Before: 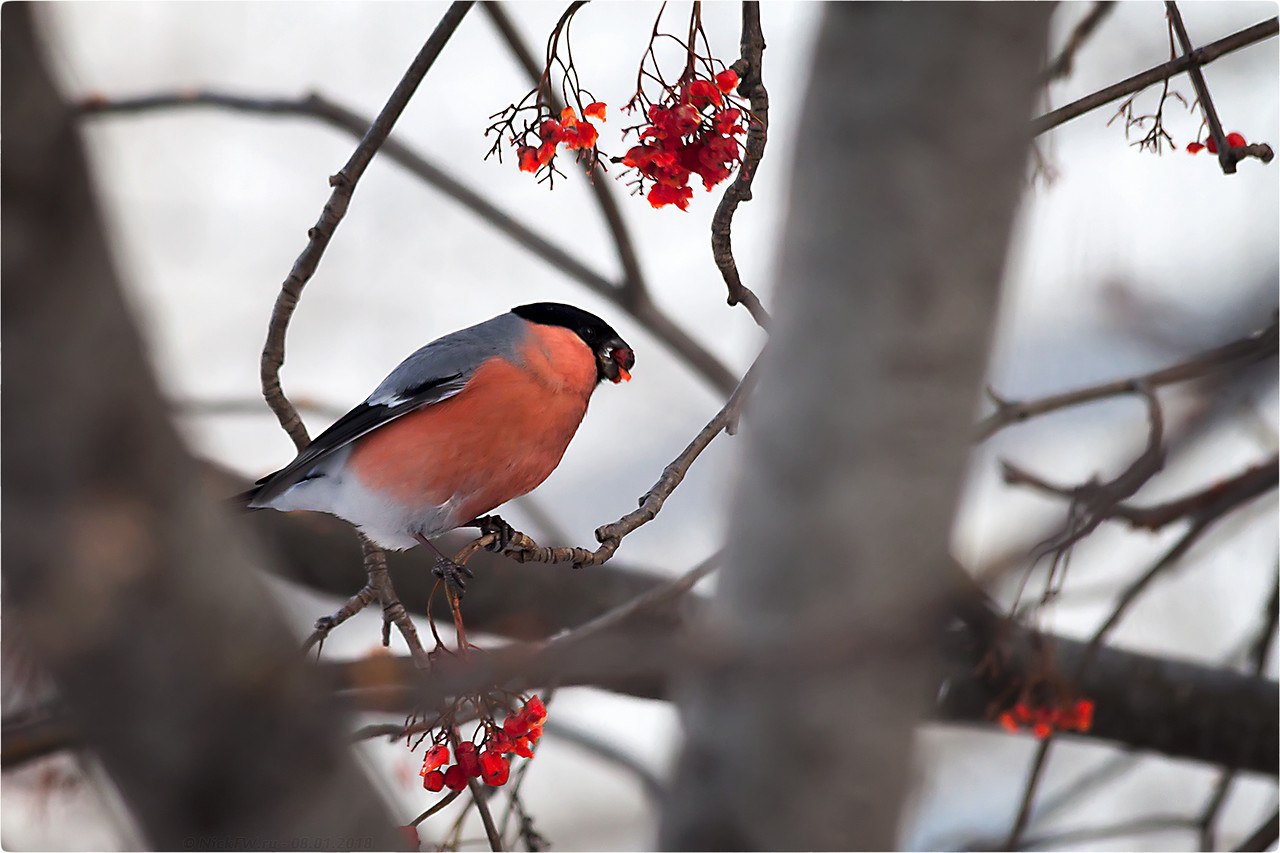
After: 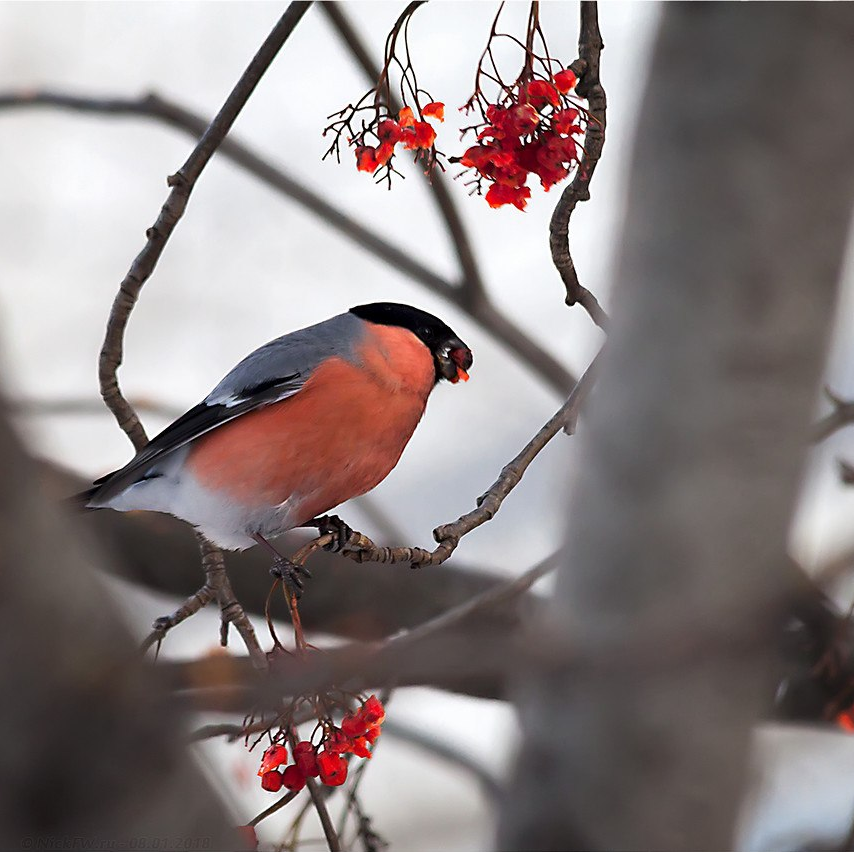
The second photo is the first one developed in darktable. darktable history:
crop and rotate: left 12.672%, right 20.603%
